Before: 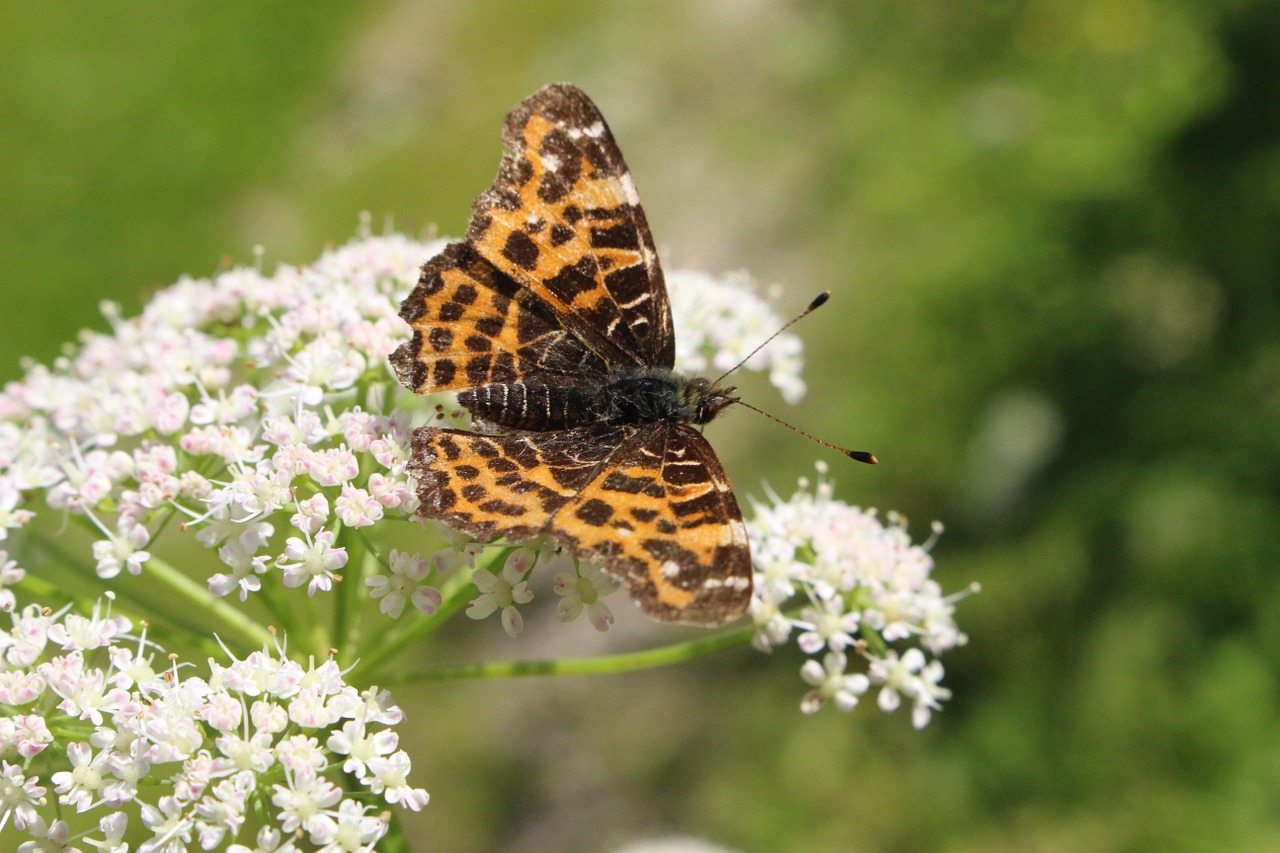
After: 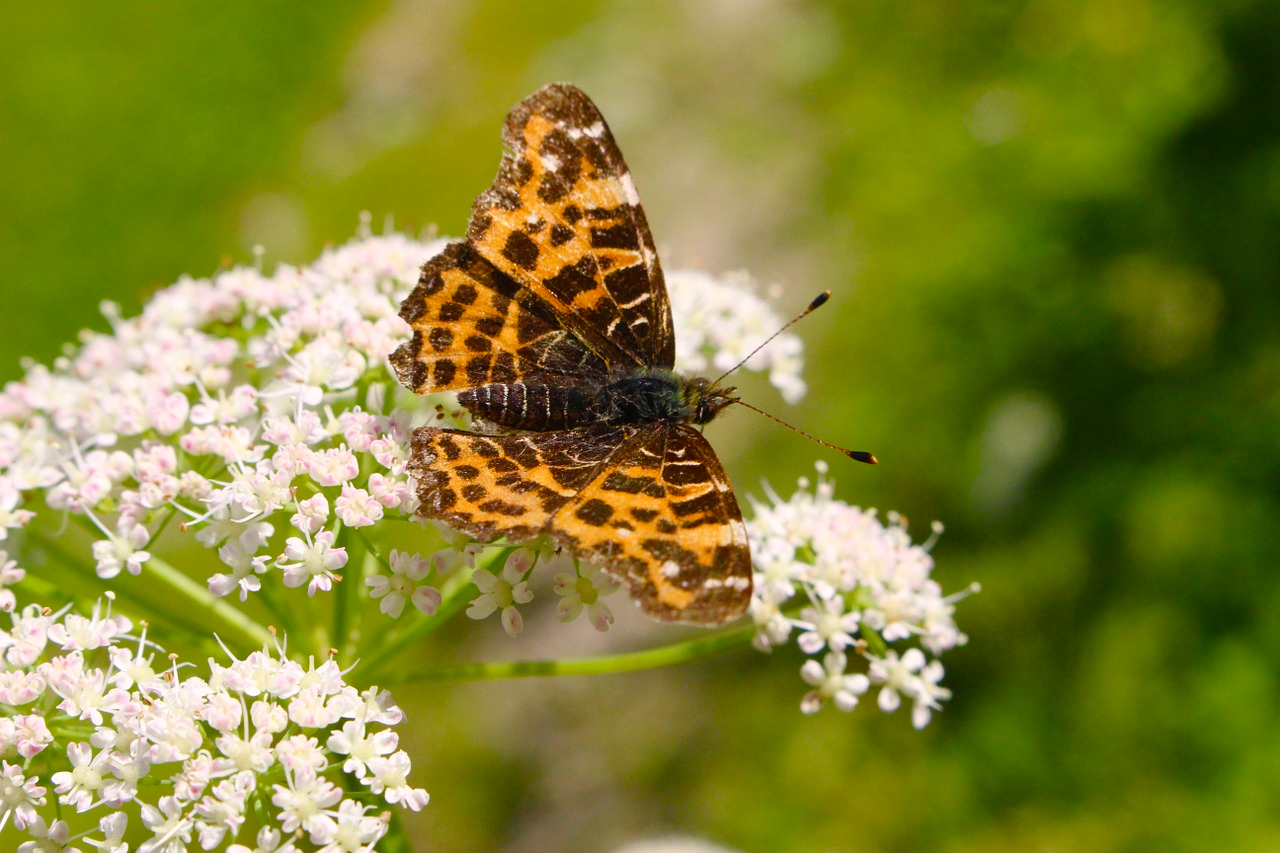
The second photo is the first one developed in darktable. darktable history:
color balance rgb: highlights gain › chroma 0.922%, highlights gain › hue 27.89°, linear chroma grading › shadows 18.857%, linear chroma grading › highlights 2.517%, linear chroma grading › mid-tones 10.585%, perceptual saturation grading › global saturation 20%, perceptual saturation grading › highlights -25.626%, perceptual saturation grading › shadows 25.25%, global vibrance 20%
